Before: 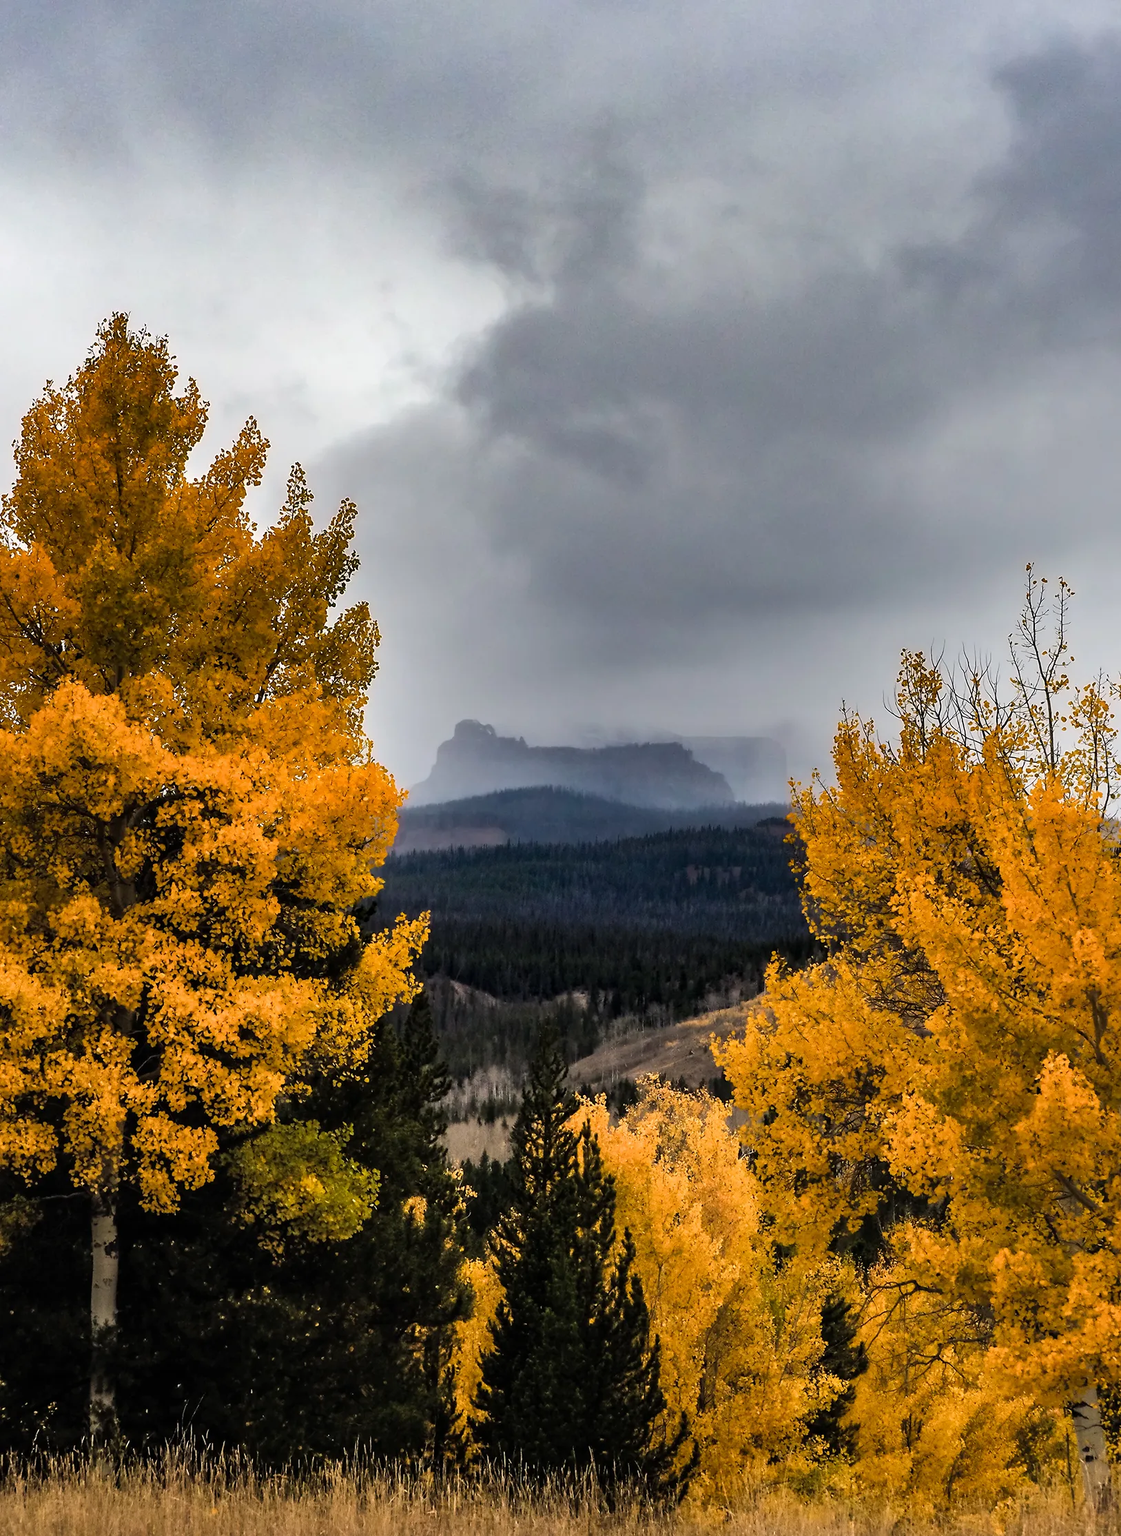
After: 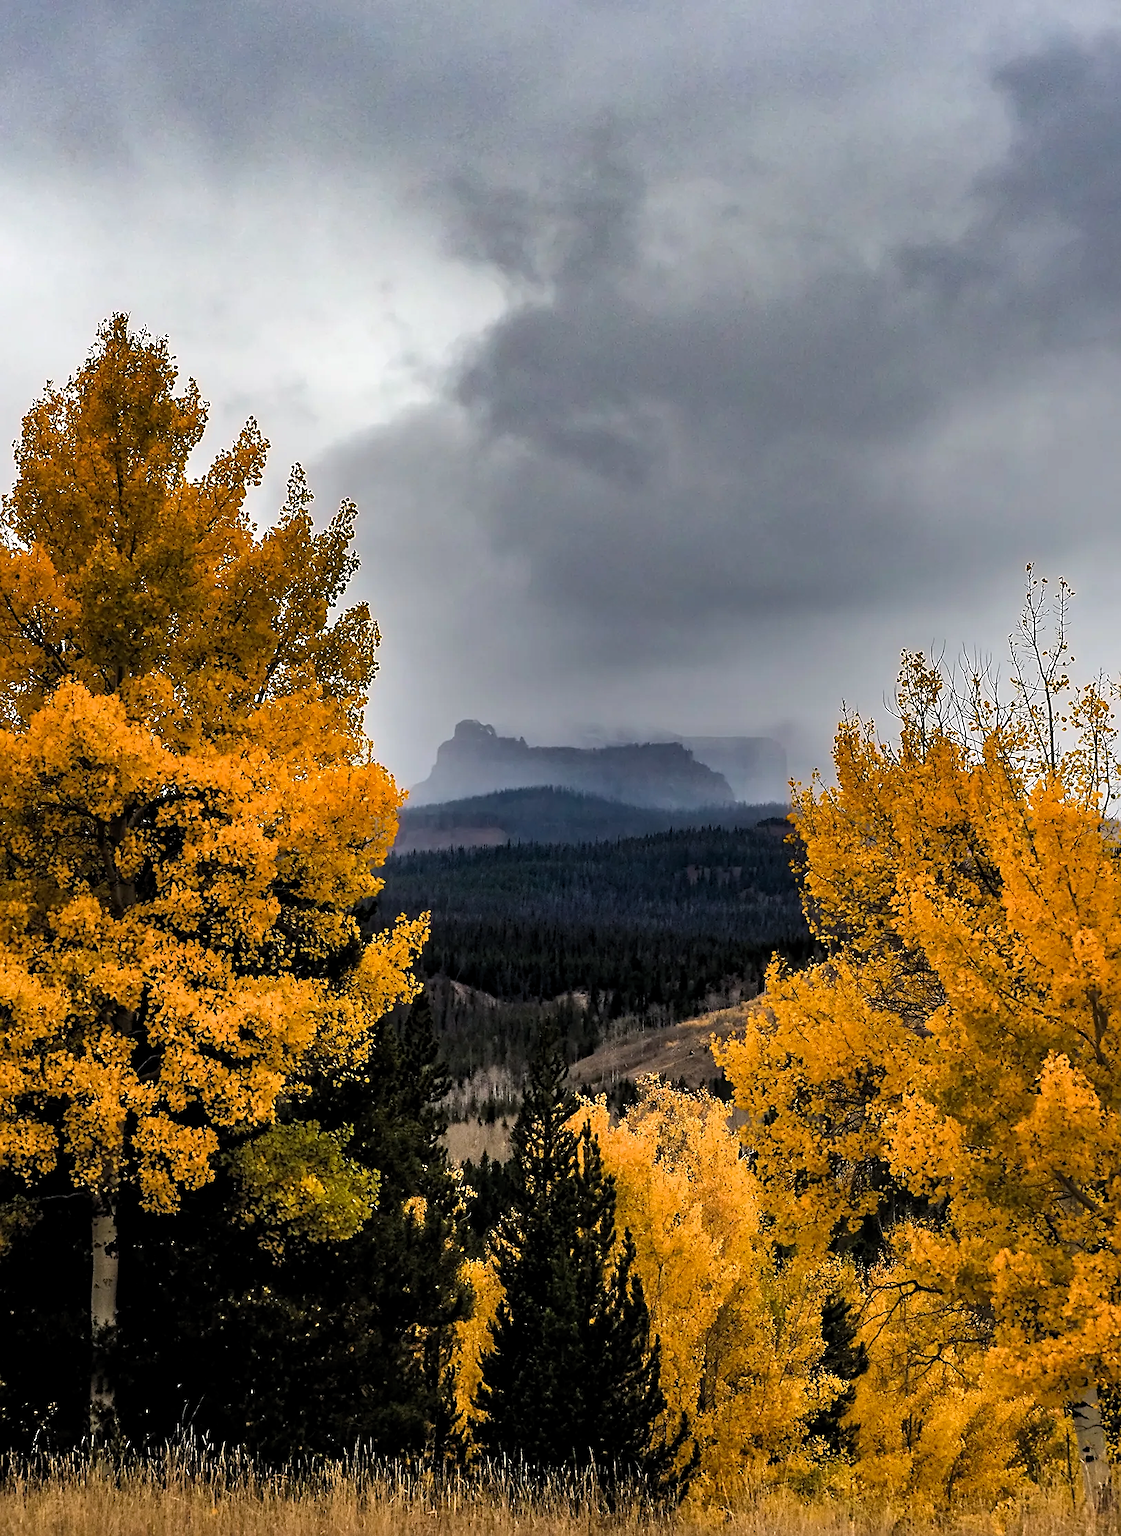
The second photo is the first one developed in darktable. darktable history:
sharpen: on, module defaults
levels: white 99.96%, levels [0.026, 0.507, 0.987]
exposure: black level correction 0, compensate exposure bias true, compensate highlight preservation false
haze removal: adaptive false
